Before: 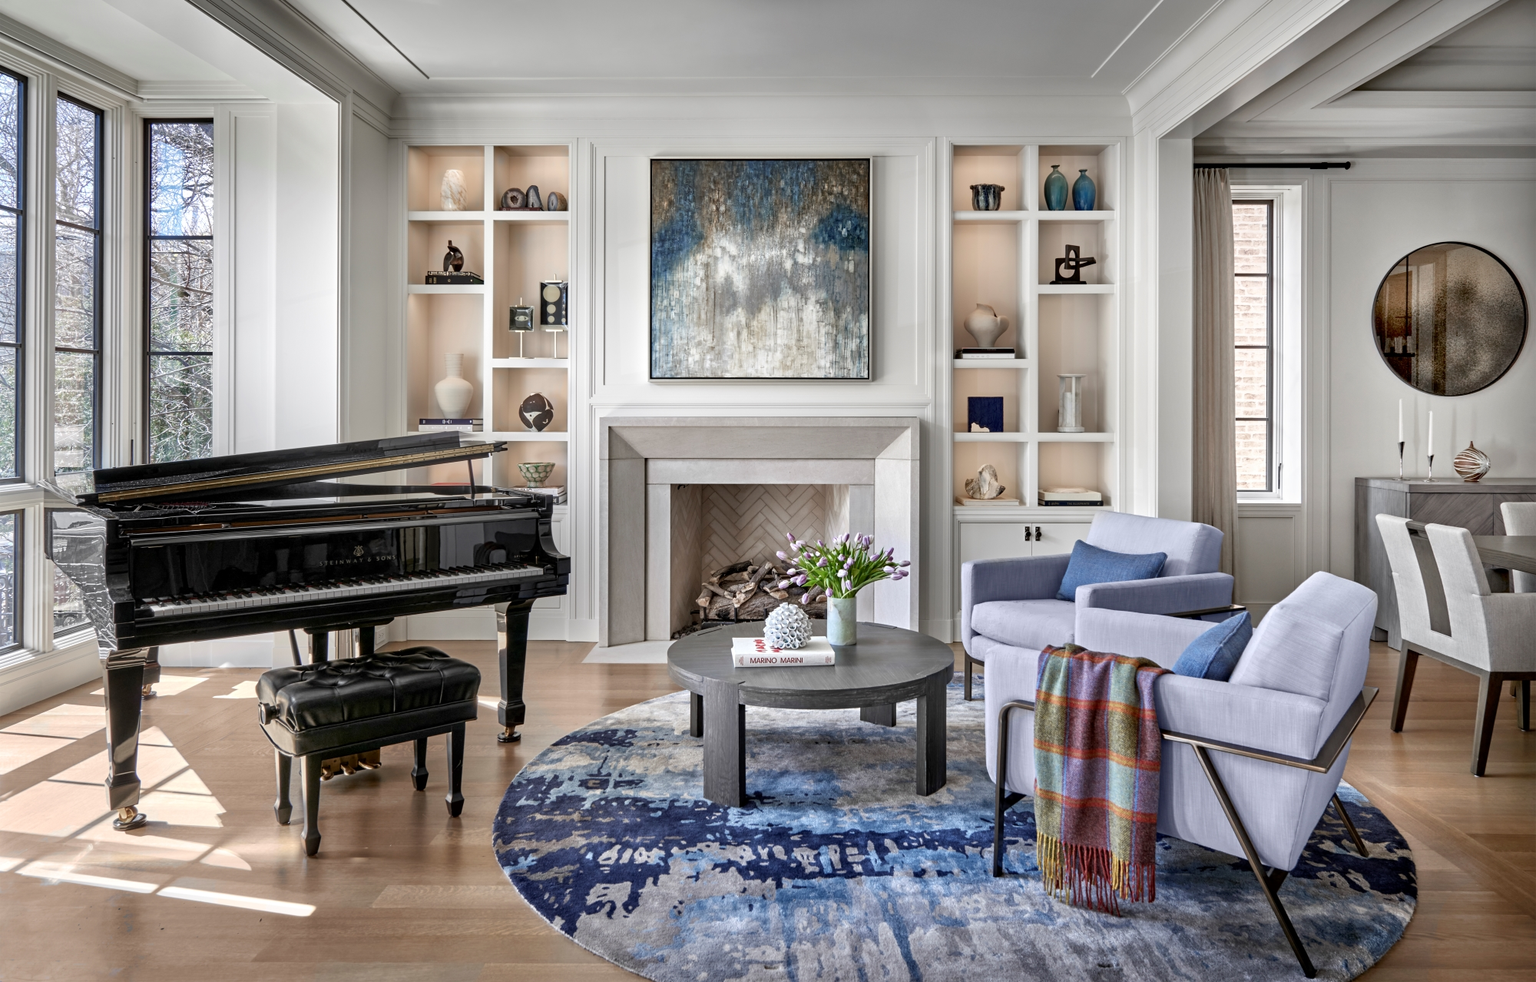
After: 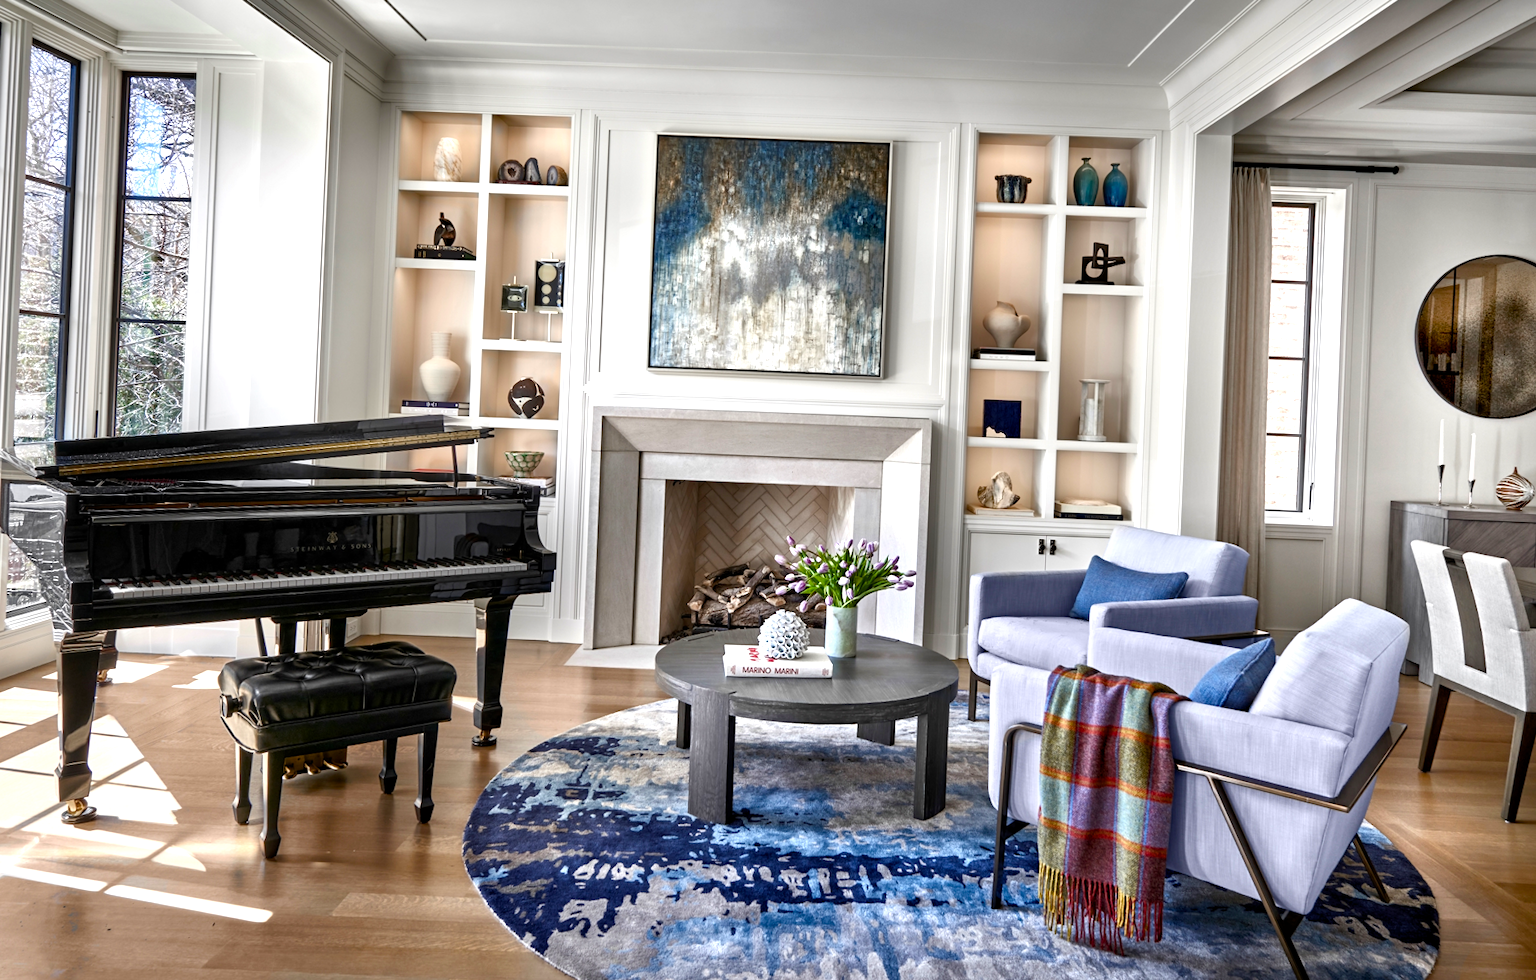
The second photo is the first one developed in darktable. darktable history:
crop and rotate: angle -2.22°
color balance rgb: perceptual saturation grading › global saturation 27.489%, perceptual saturation grading › highlights -28.619%, perceptual saturation grading › mid-tones 15.858%, perceptual saturation grading › shadows 32.96%, perceptual brilliance grading › global brilliance 15.599%, perceptual brilliance grading › shadows -34.813%, global vibrance 20%
